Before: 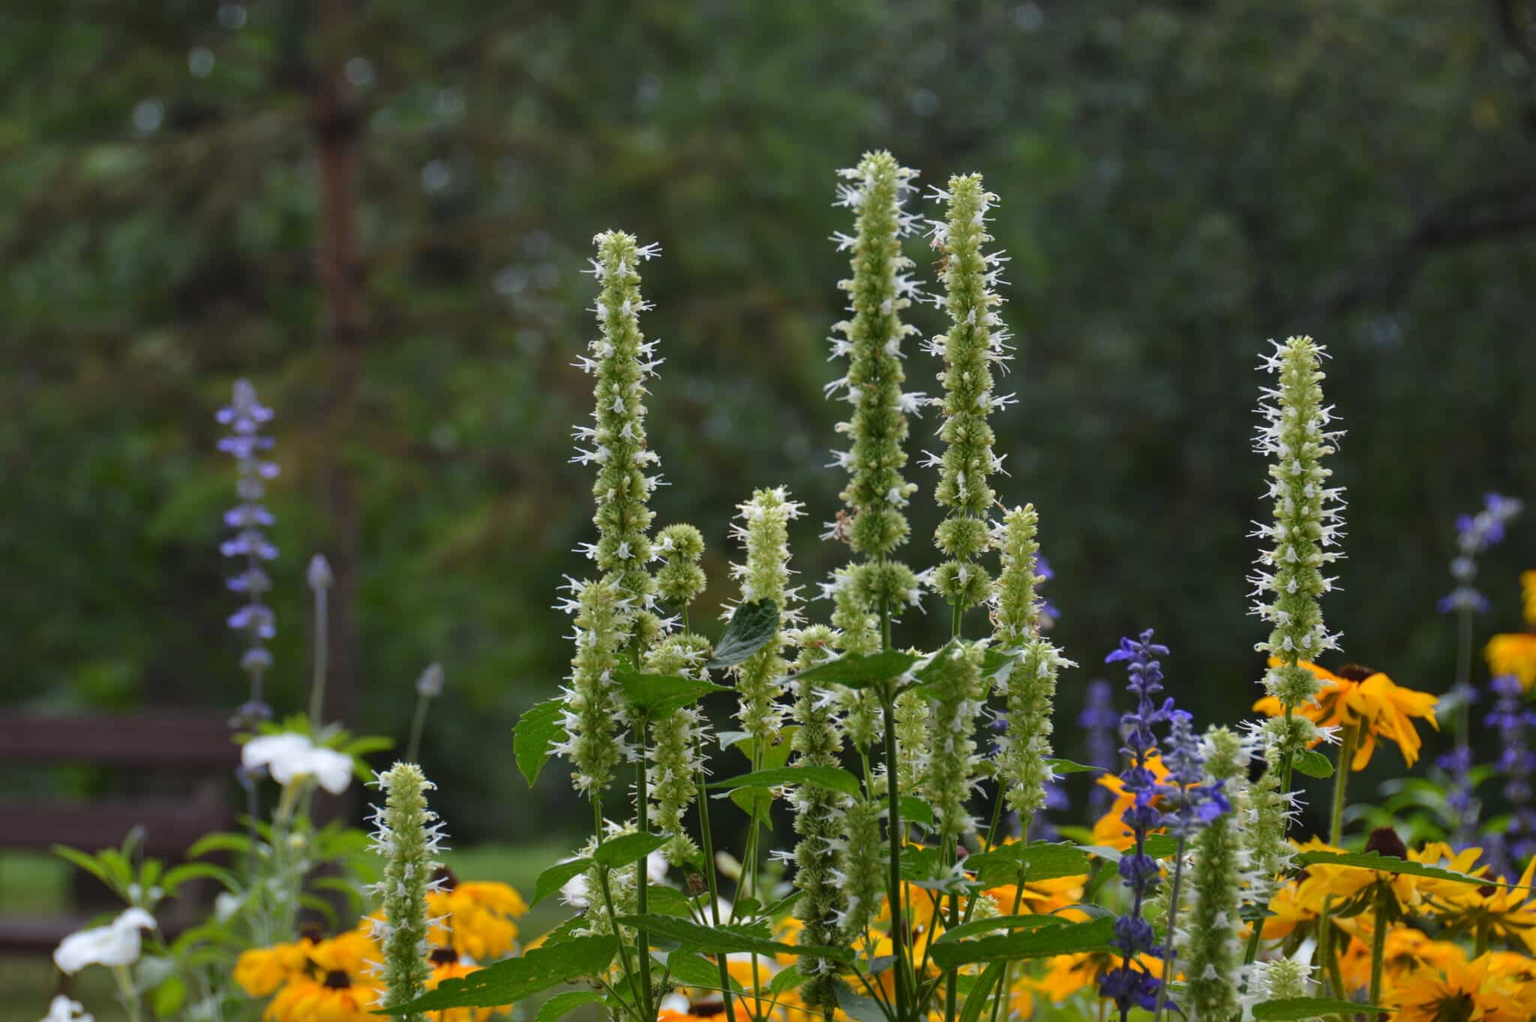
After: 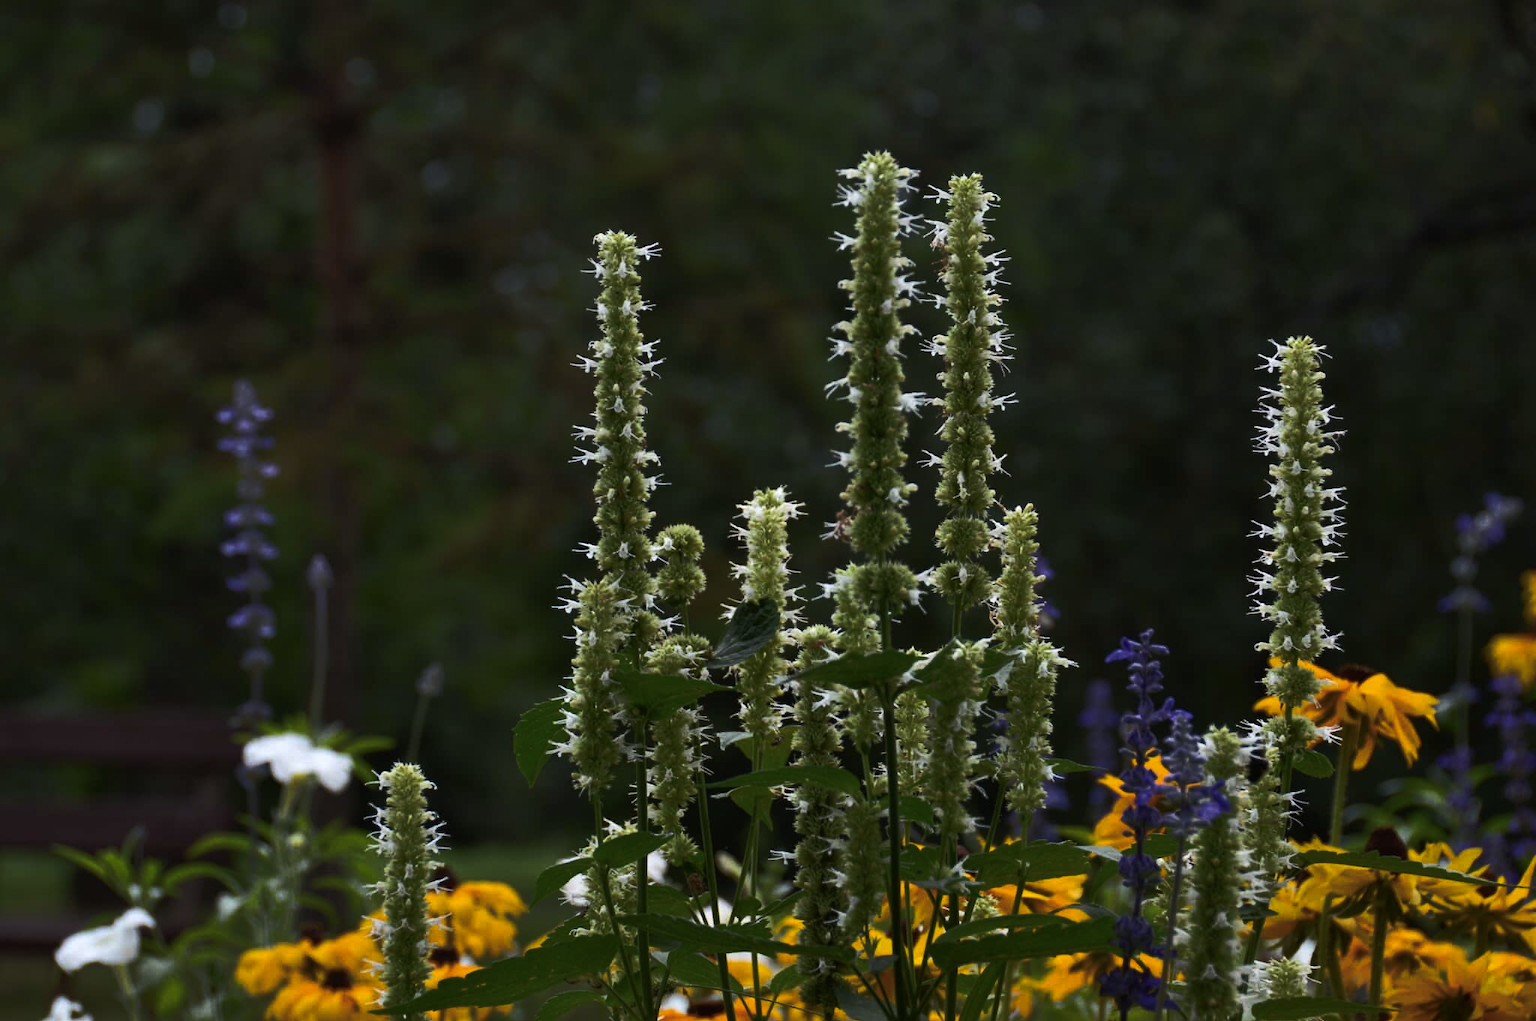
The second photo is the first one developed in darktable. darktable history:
color balance rgb: shadows lift › chroma 1.042%, shadows lift › hue 28.57°, linear chroma grading › global chroma 8.825%, perceptual saturation grading › global saturation 0.172%, perceptual brilliance grading › highlights 1.875%, perceptual brilliance grading › mid-tones -50.103%, perceptual brilliance grading › shadows -49.728%, global vibrance 20%
